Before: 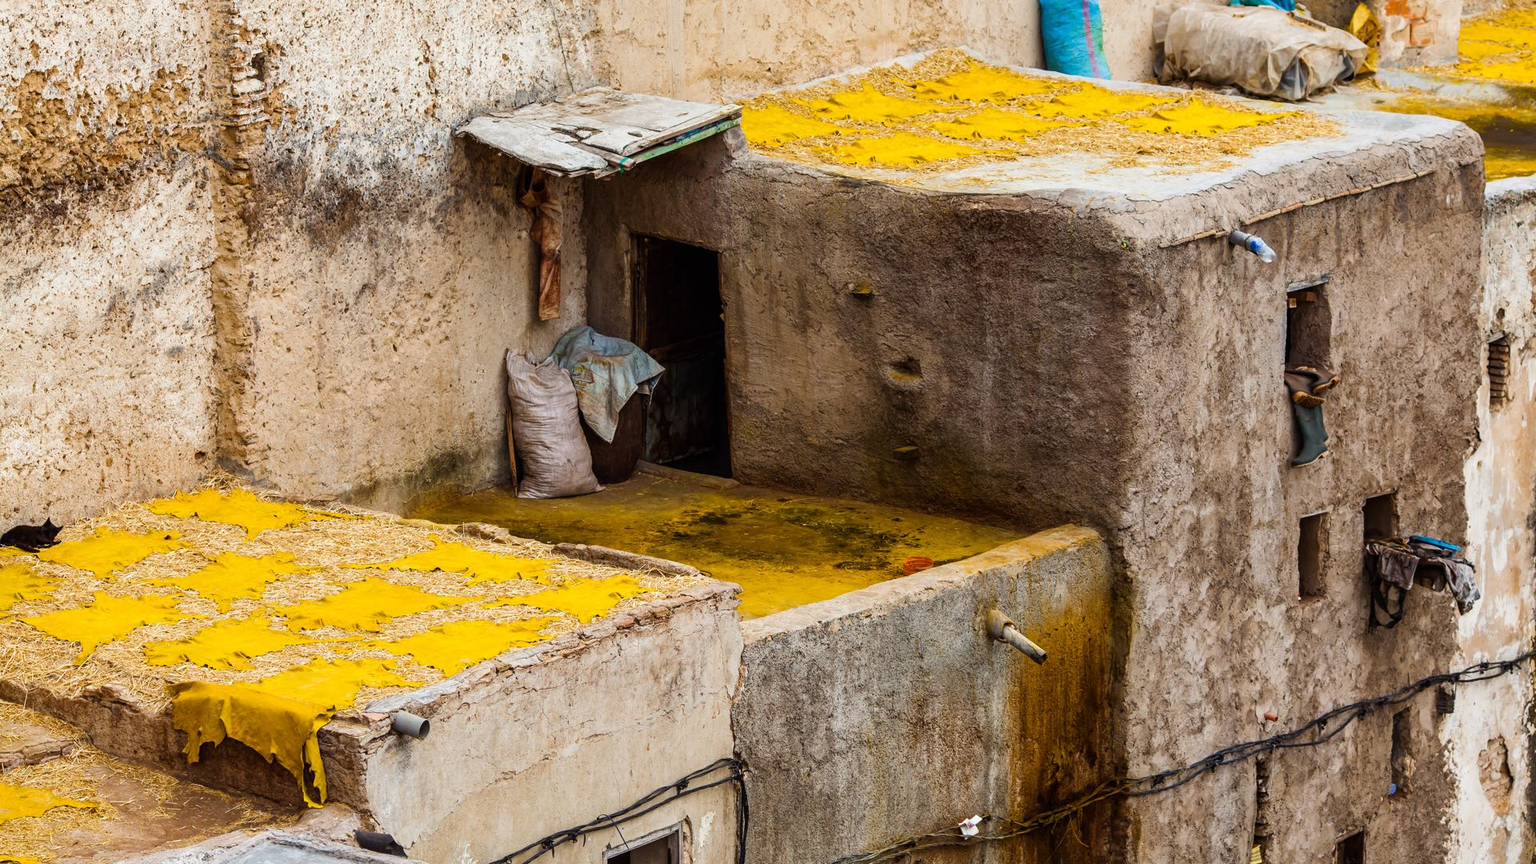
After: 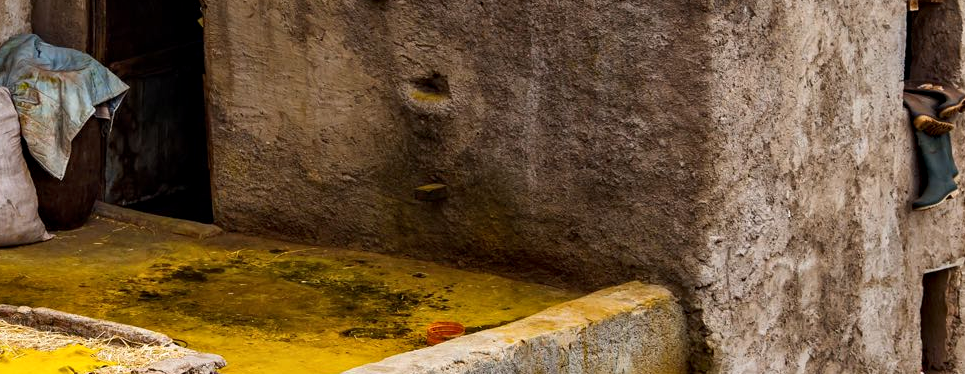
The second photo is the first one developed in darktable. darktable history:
crop: left 36.596%, top 34.713%, right 13.097%, bottom 30.655%
contrast equalizer: octaves 7, y [[0.6 ×6], [0.55 ×6], [0 ×6], [0 ×6], [0 ×6]], mix 0.315
